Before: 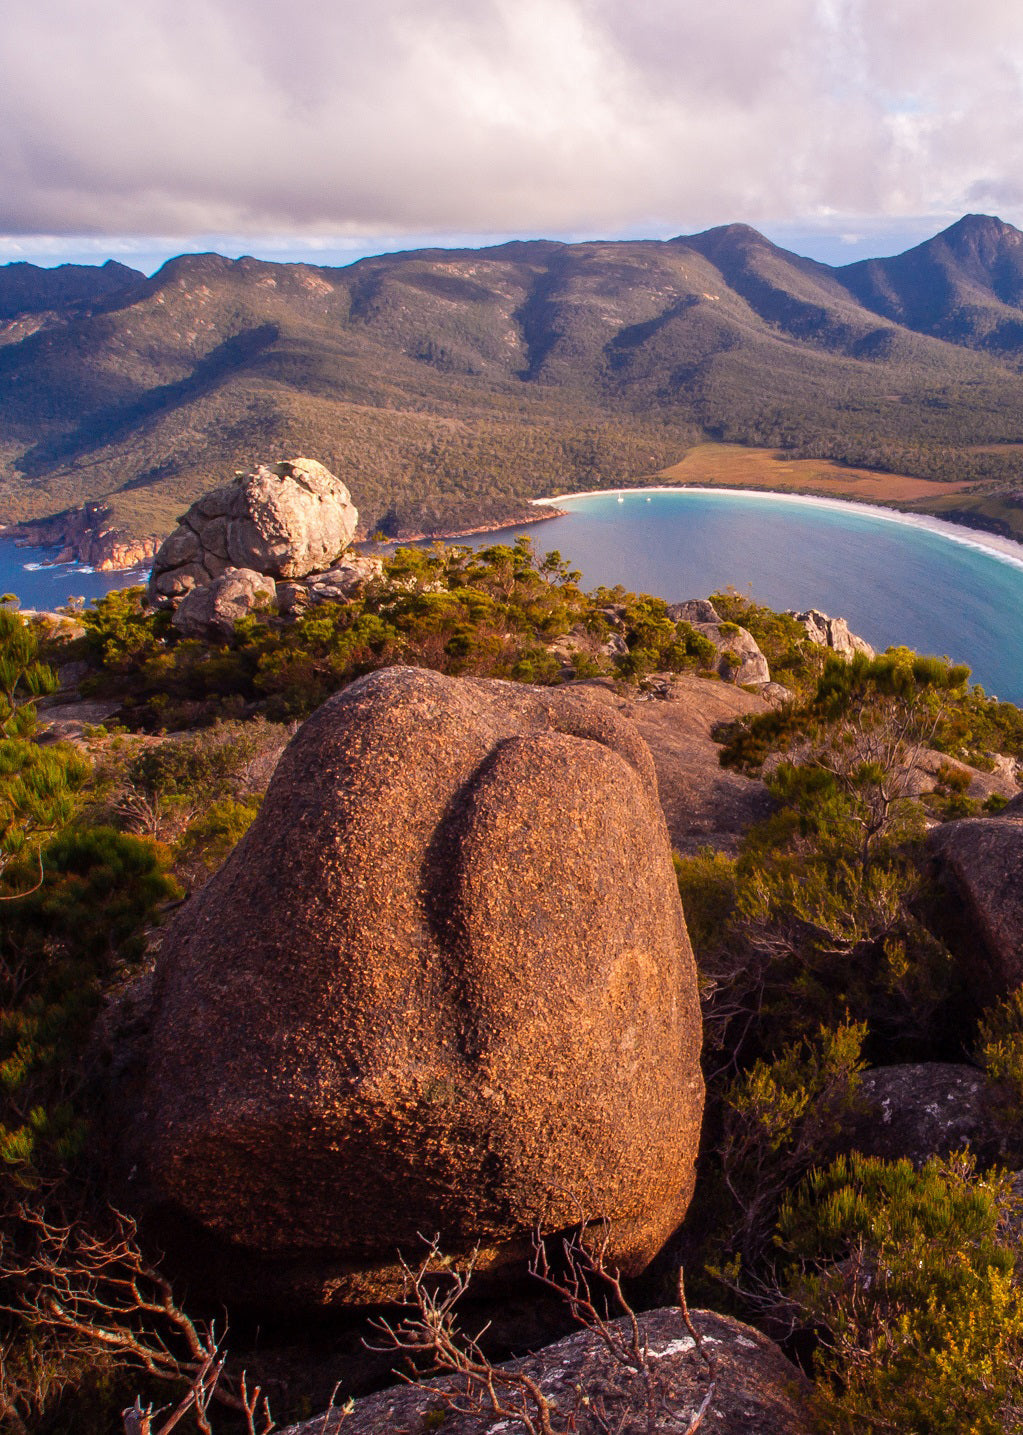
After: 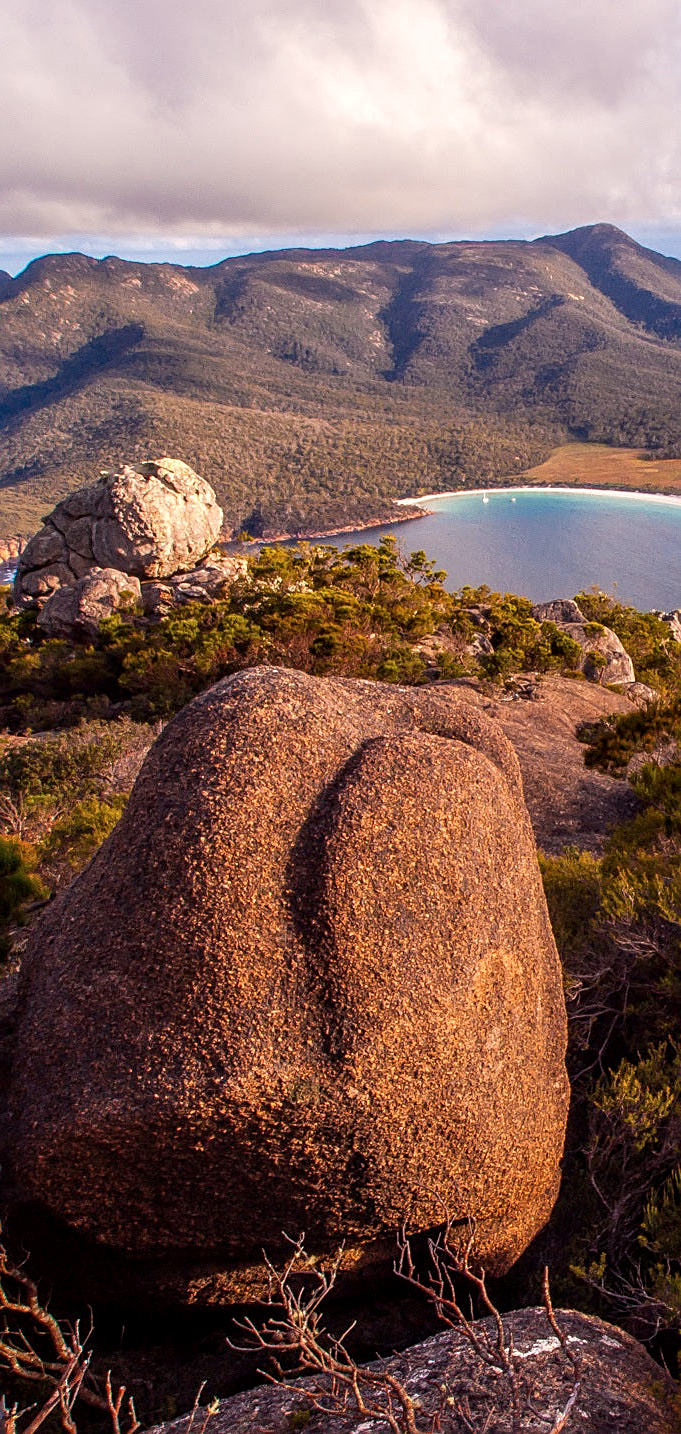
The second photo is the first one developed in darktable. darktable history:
white balance: red 1.009, blue 0.985
sharpen: on, module defaults
crop and rotate: left 13.342%, right 19.991%
local contrast: on, module defaults
